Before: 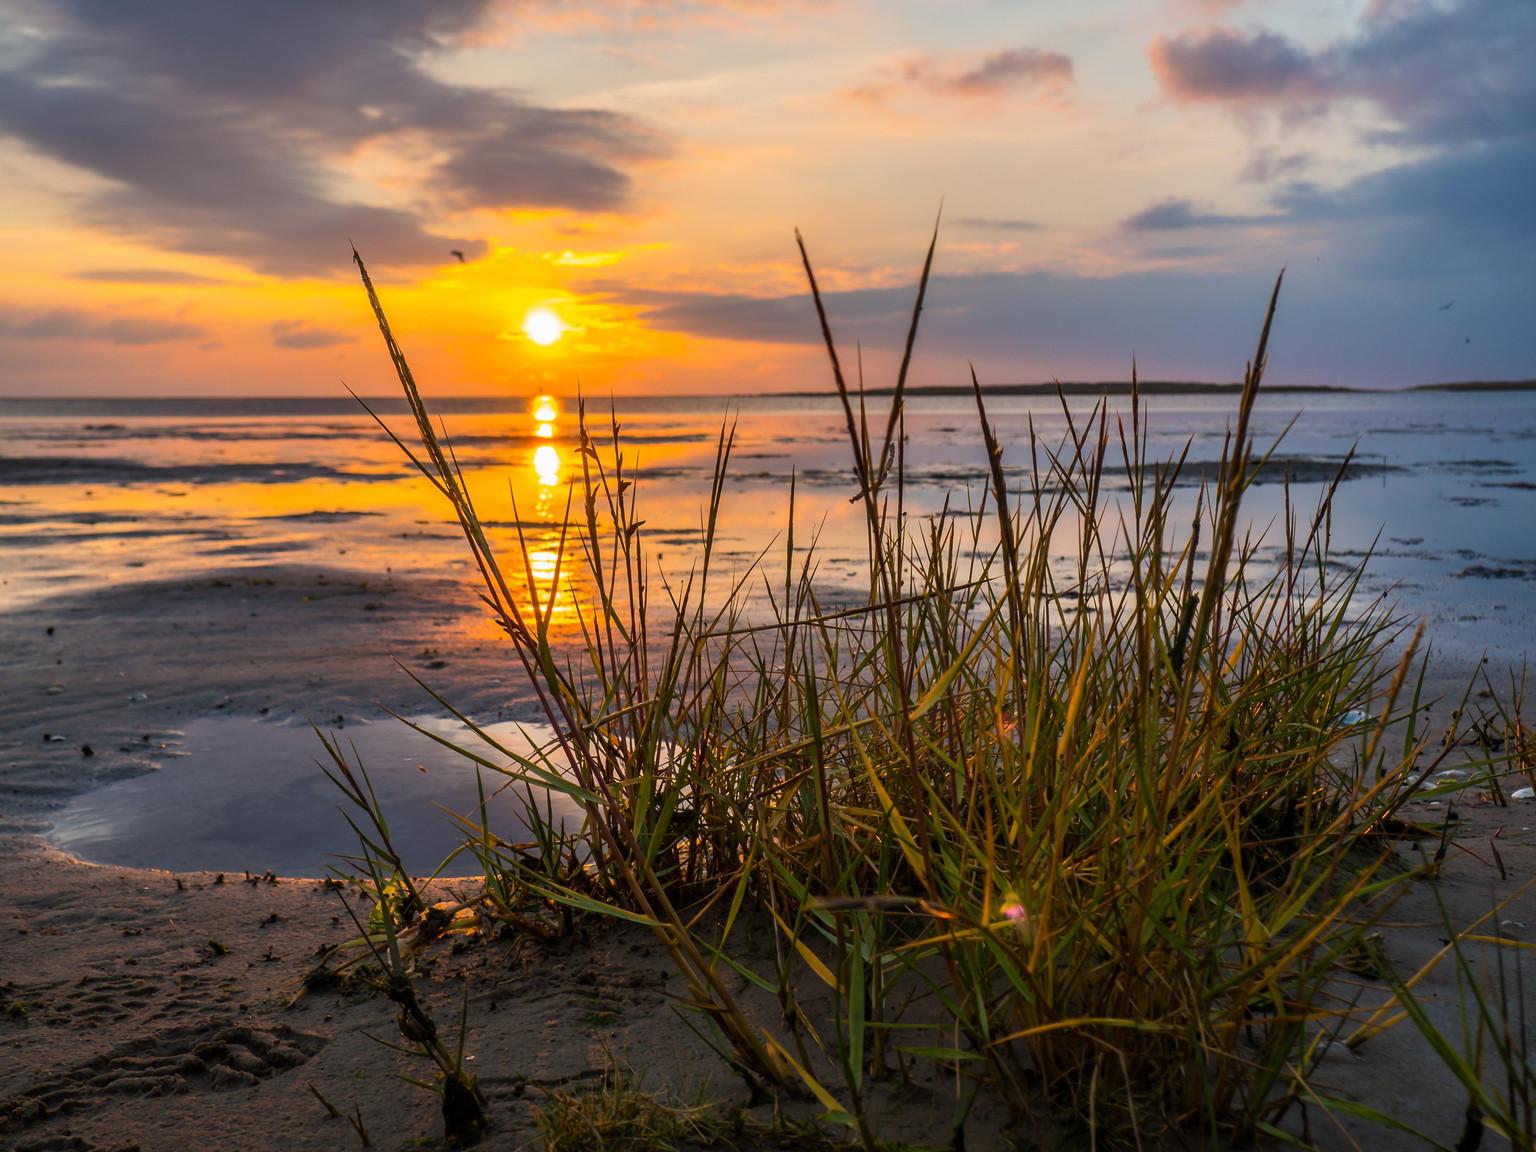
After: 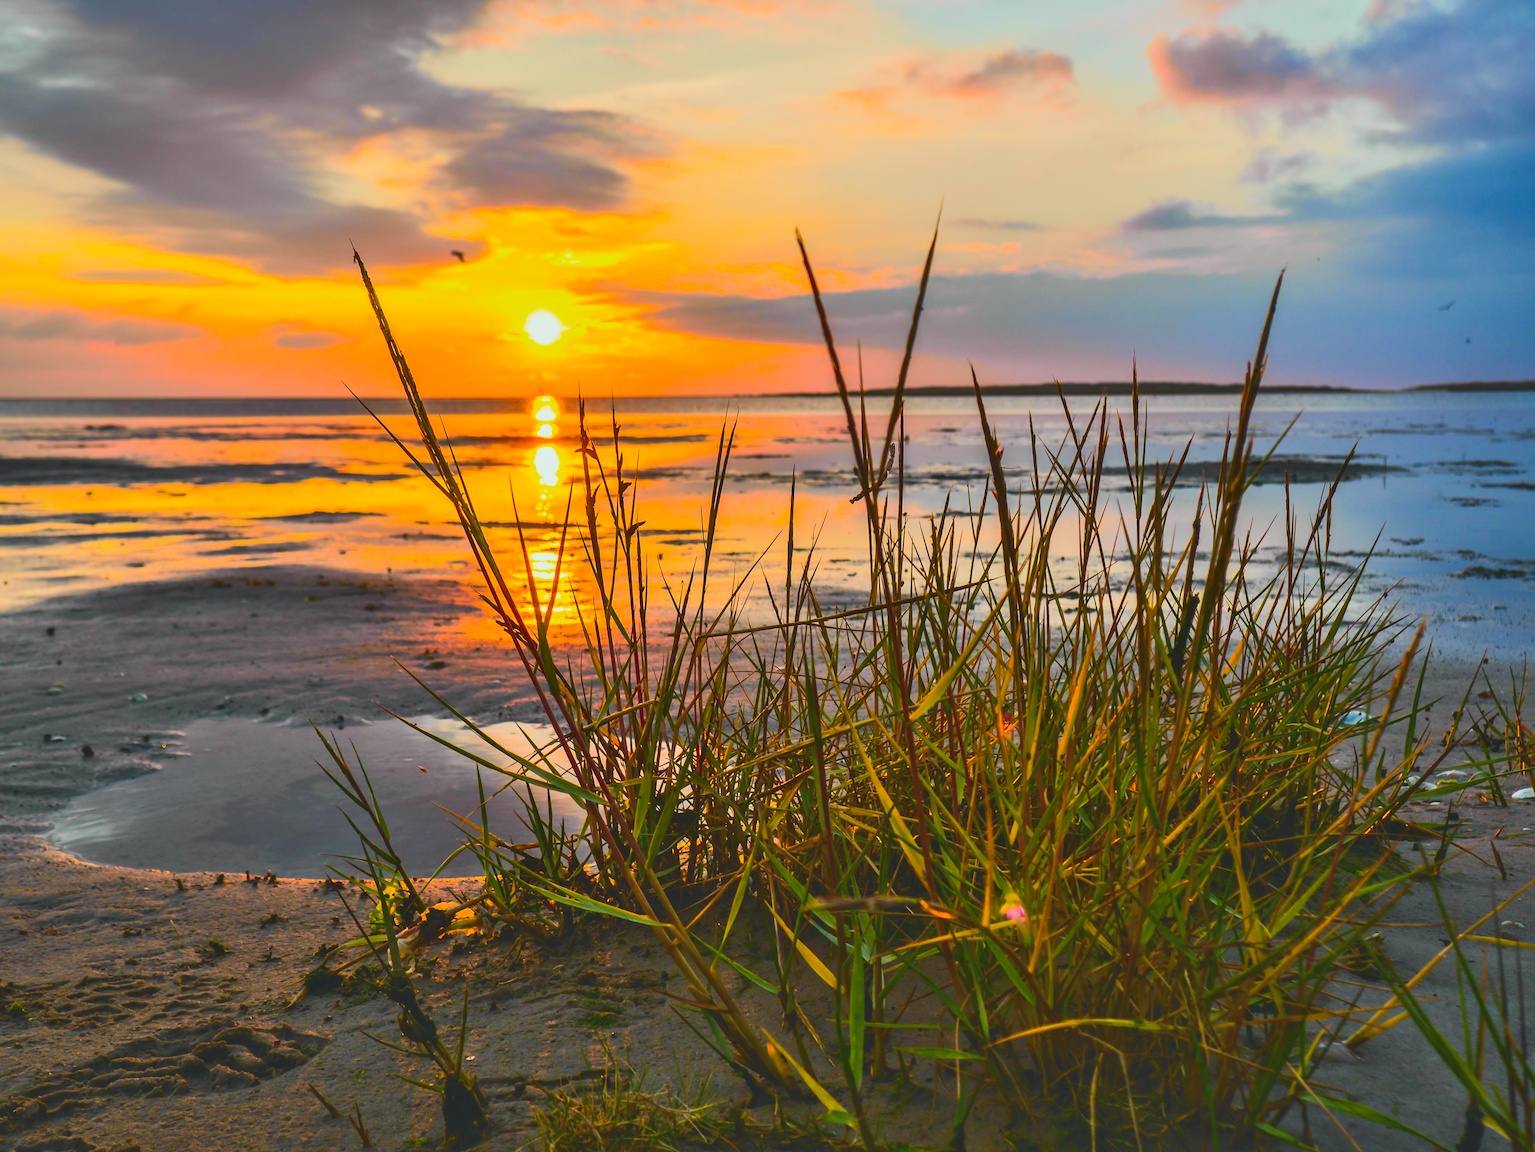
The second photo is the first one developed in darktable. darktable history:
shadows and highlights: shadows 52.34, highlights -28.23, soften with gaussian
color balance rgb: perceptual saturation grading › global saturation 30%, global vibrance 20%
color correction: highlights a* -4.73, highlights b* 5.06, saturation 0.97
white balance: red 0.974, blue 1.044
tone curve: curves: ch0 [(0, 0.11) (0.181, 0.223) (0.405, 0.46) (0.456, 0.528) (0.634, 0.728) (0.877, 0.89) (0.984, 0.935)]; ch1 [(0, 0.052) (0.443, 0.43) (0.492, 0.485) (0.566, 0.579) (0.595, 0.625) (0.608, 0.654) (0.65, 0.708) (1, 0.961)]; ch2 [(0, 0) (0.33, 0.301) (0.421, 0.443) (0.447, 0.489) (0.495, 0.492) (0.537, 0.57) (0.586, 0.591) (0.663, 0.686) (1, 1)], color space Lab, independent channels, preserve colors none
